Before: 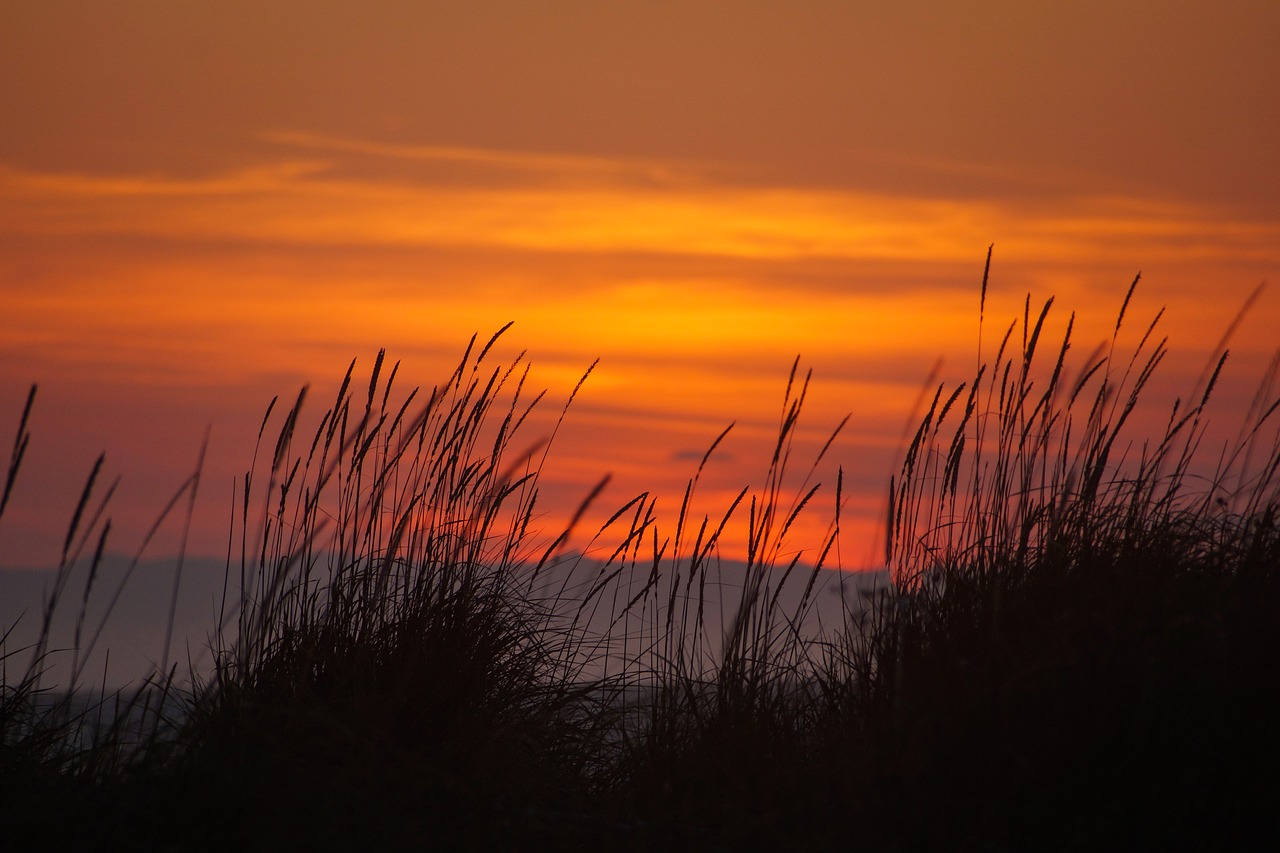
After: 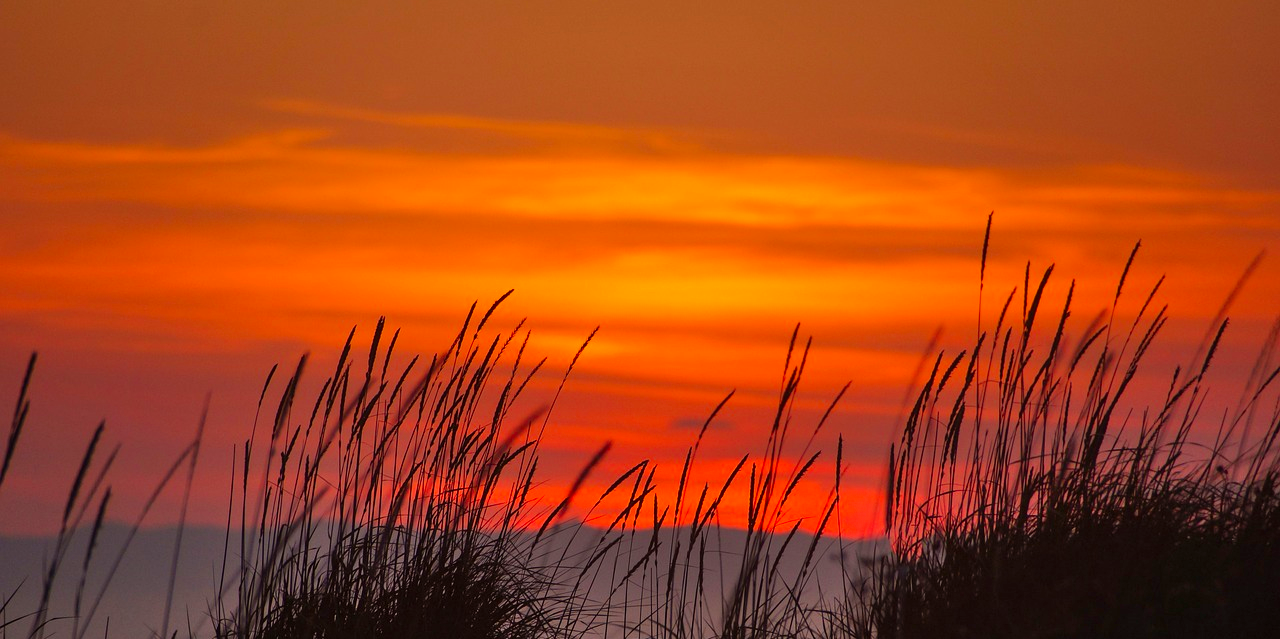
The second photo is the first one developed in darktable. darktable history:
crop: top 3.857%, bottom 21.132%
color correction: saturation 1.32
shadows and highlights: soften with gaussian
